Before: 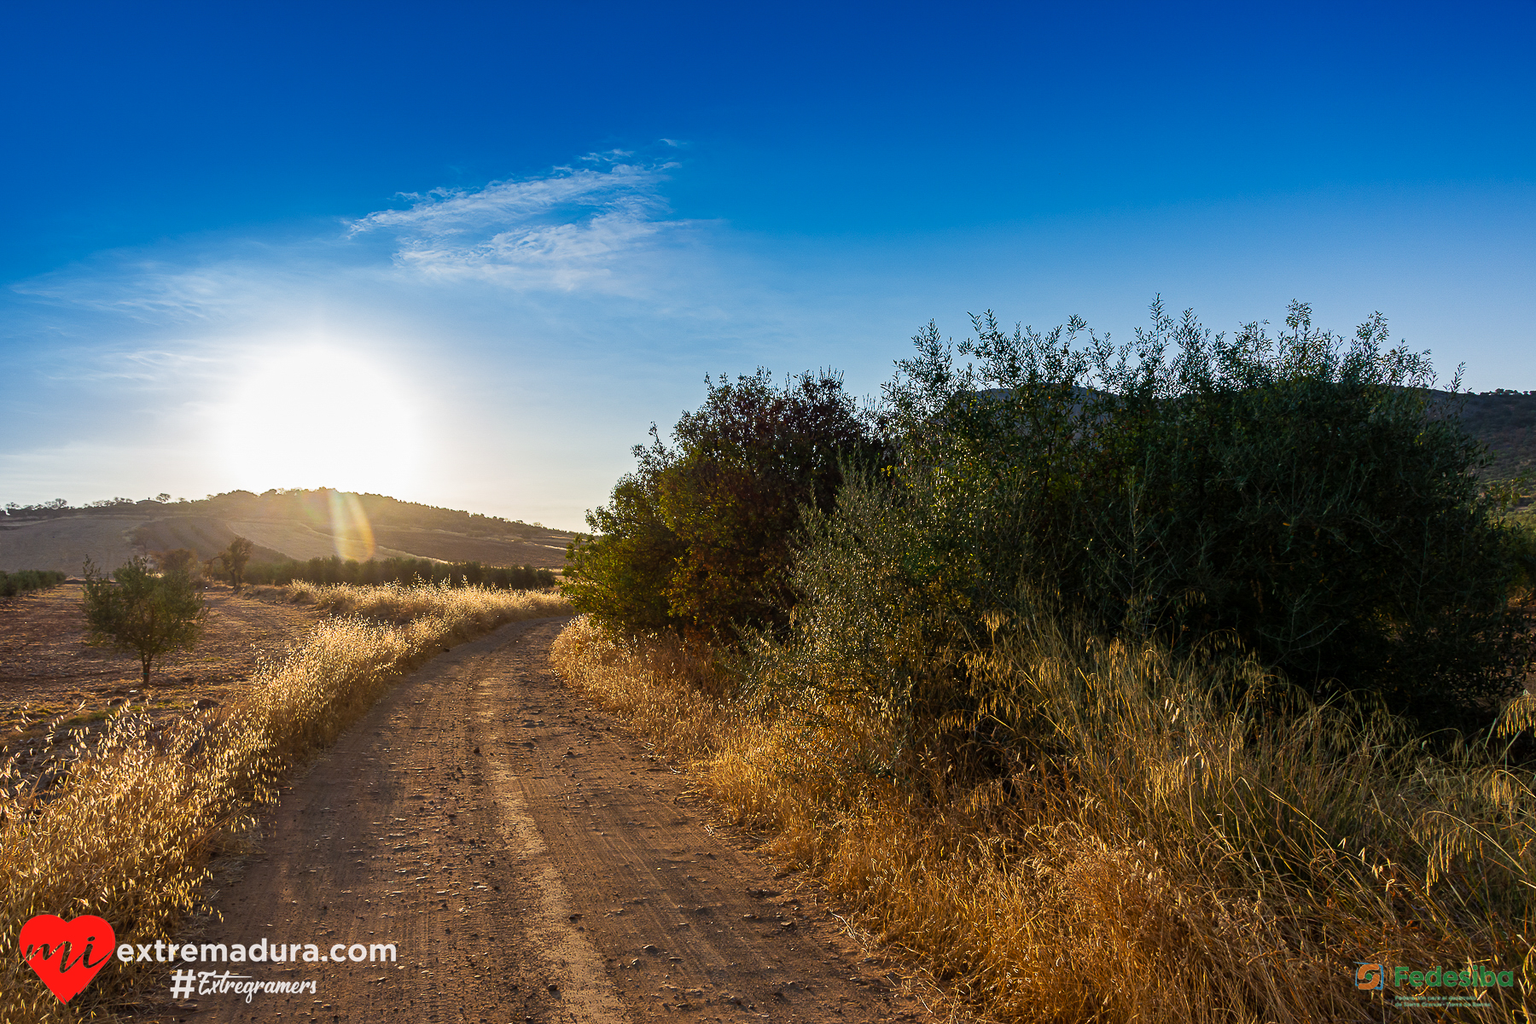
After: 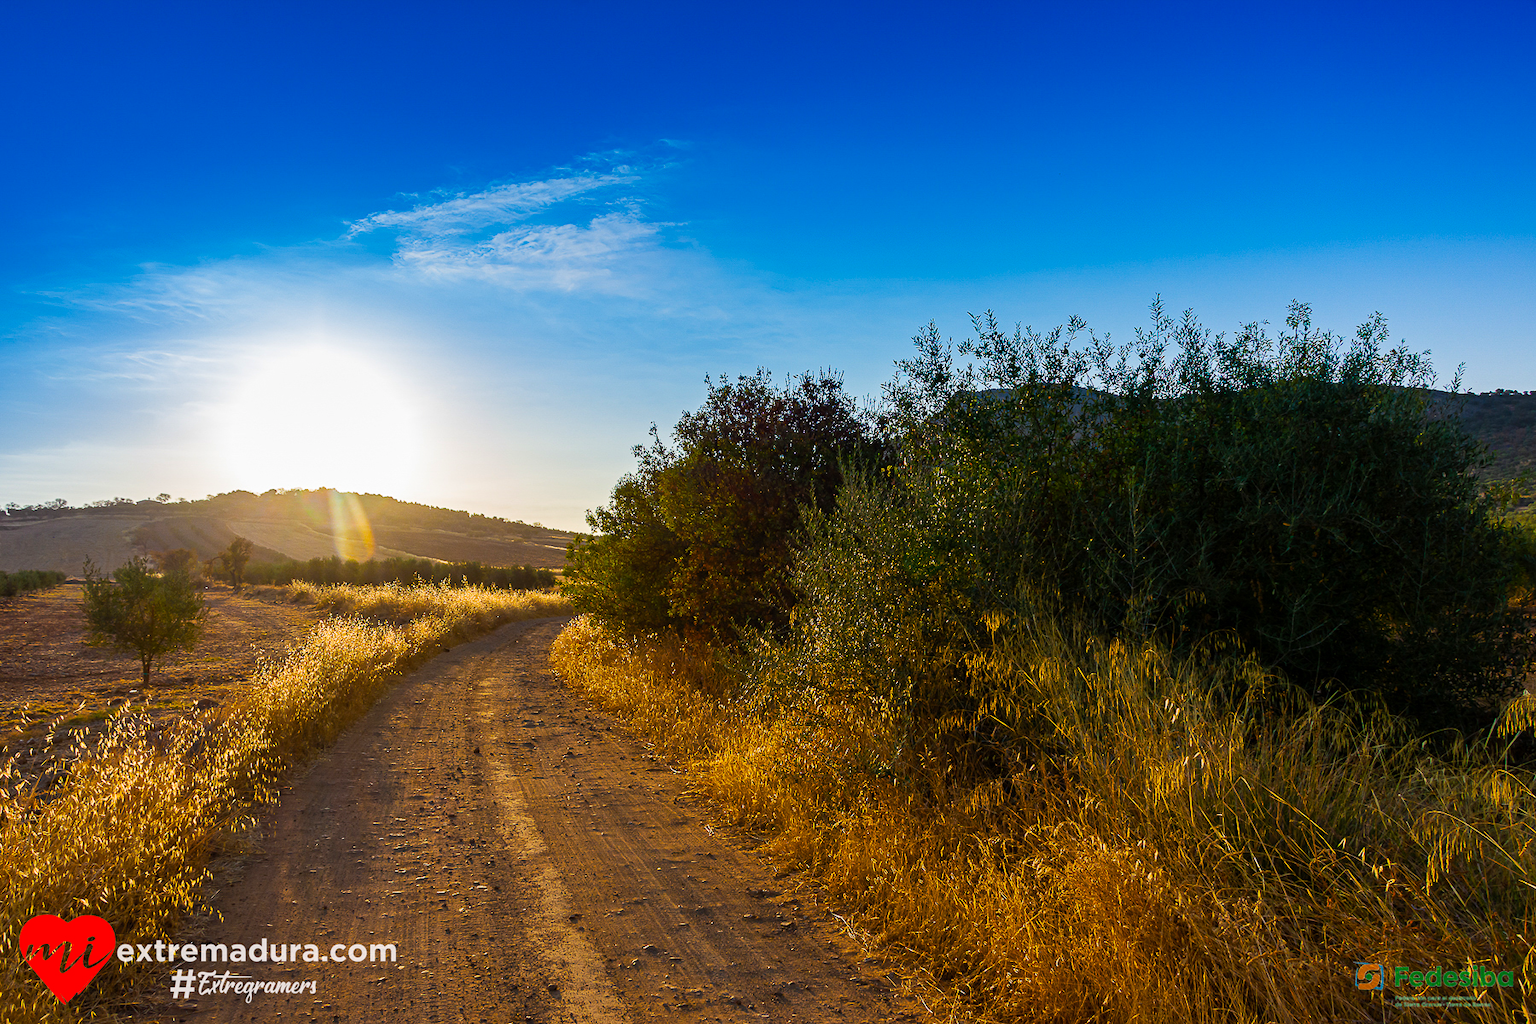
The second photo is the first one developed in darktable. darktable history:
color balance rgb: linear chroma grading › global chroma 15.217%, perceptual saturation grading › global saturation 16.26%
